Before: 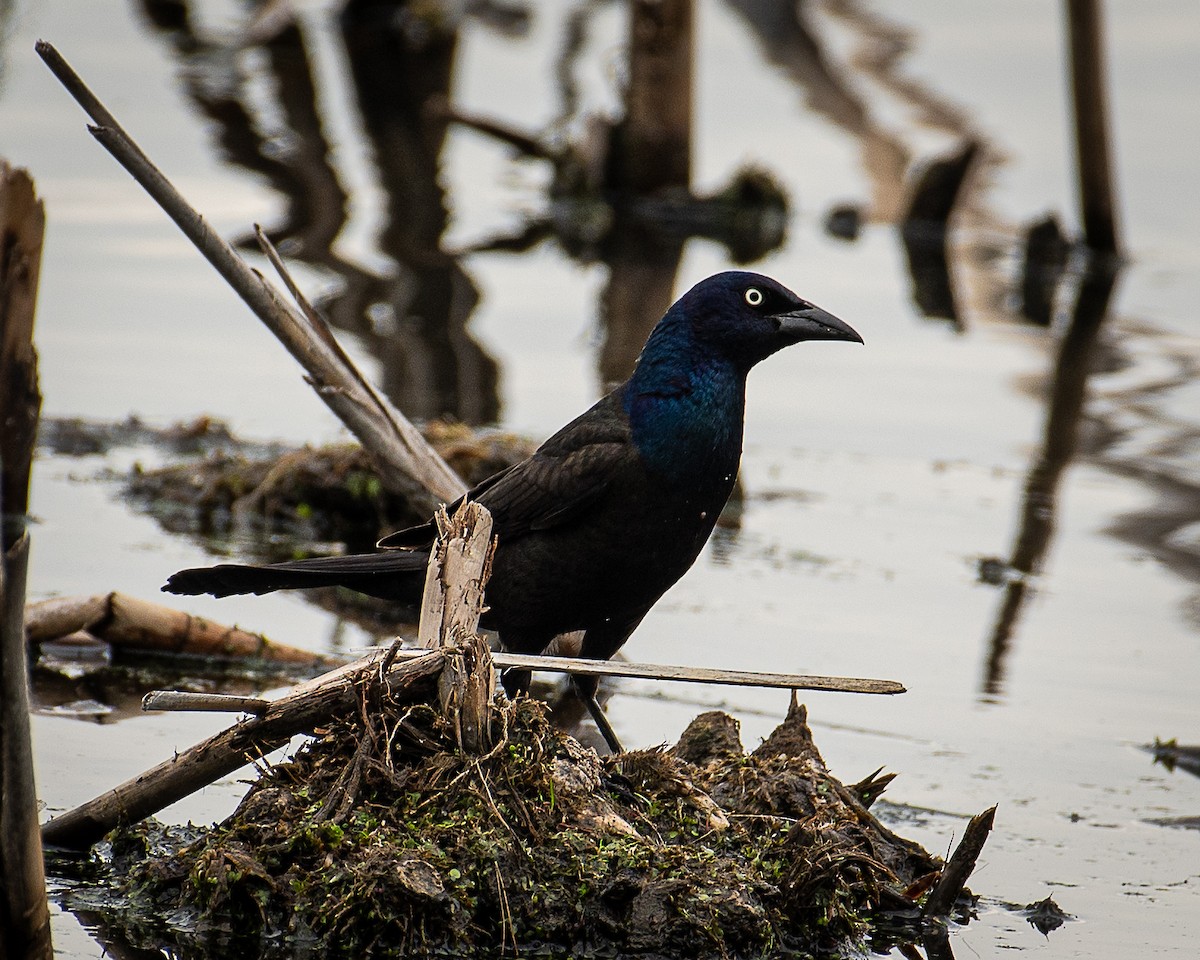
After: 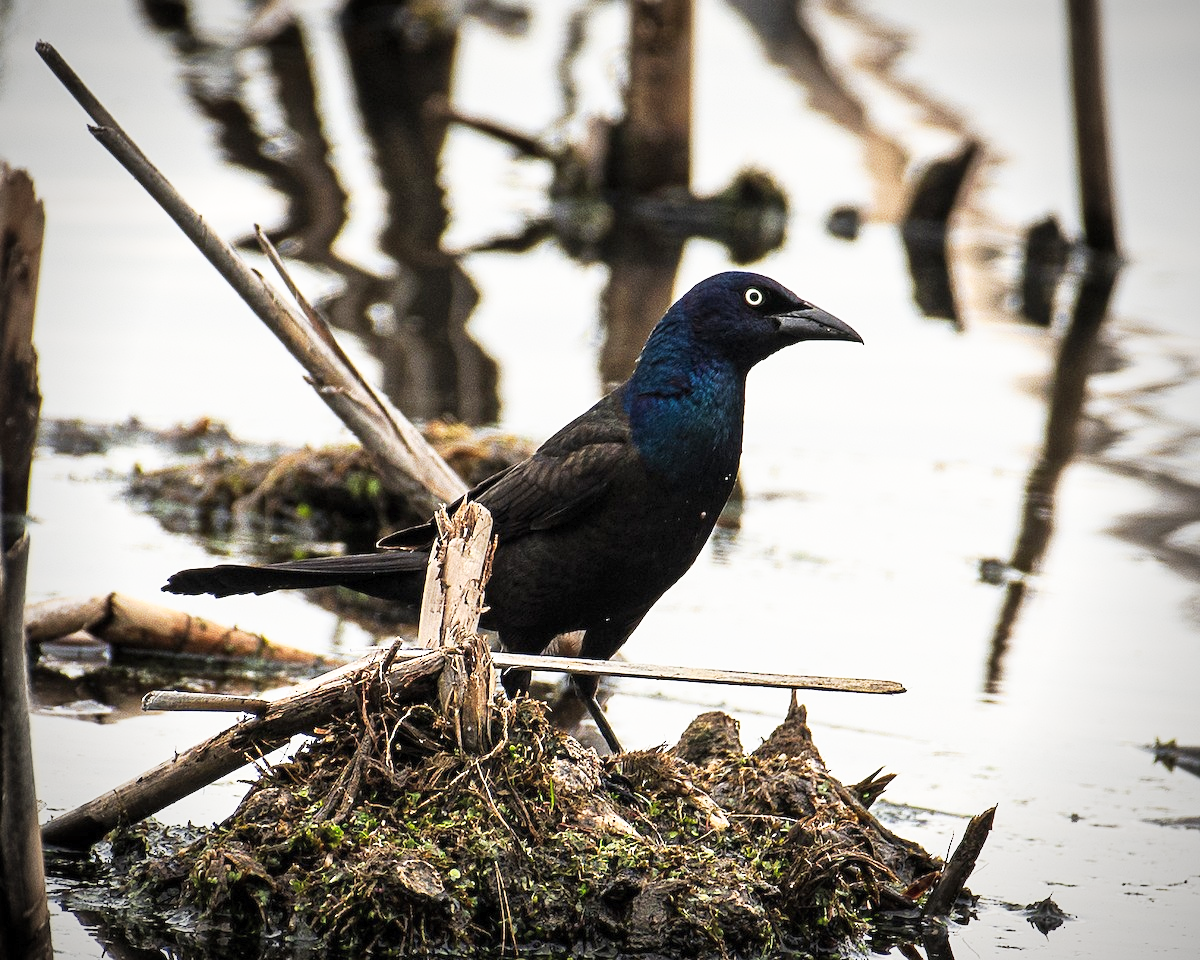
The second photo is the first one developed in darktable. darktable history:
vignetting: unbound false
contrast brightness saturation: contrast 0.046, brightness 0.069, saturation 0.014
tone curve: curves: ch0 [(0, 0) (0.003, 0.01) (0.011, 0.017) (0.025, 0.035) (0.044, 0.068) (0.069, 0.109) (0.1, 0.144) (0.136, 0.185) (0.177, 0.231) (0.224, 0.279) (0.277, 0.346) (0.335, 0.42) (0.399, 0.5) (0.468, 0.603) (0.543, 0.712) (0.623, 0.808) (0.709, 0.883) (0.801, 0.957) (0.898, 0.993) (1, 1)], preserve colors none
